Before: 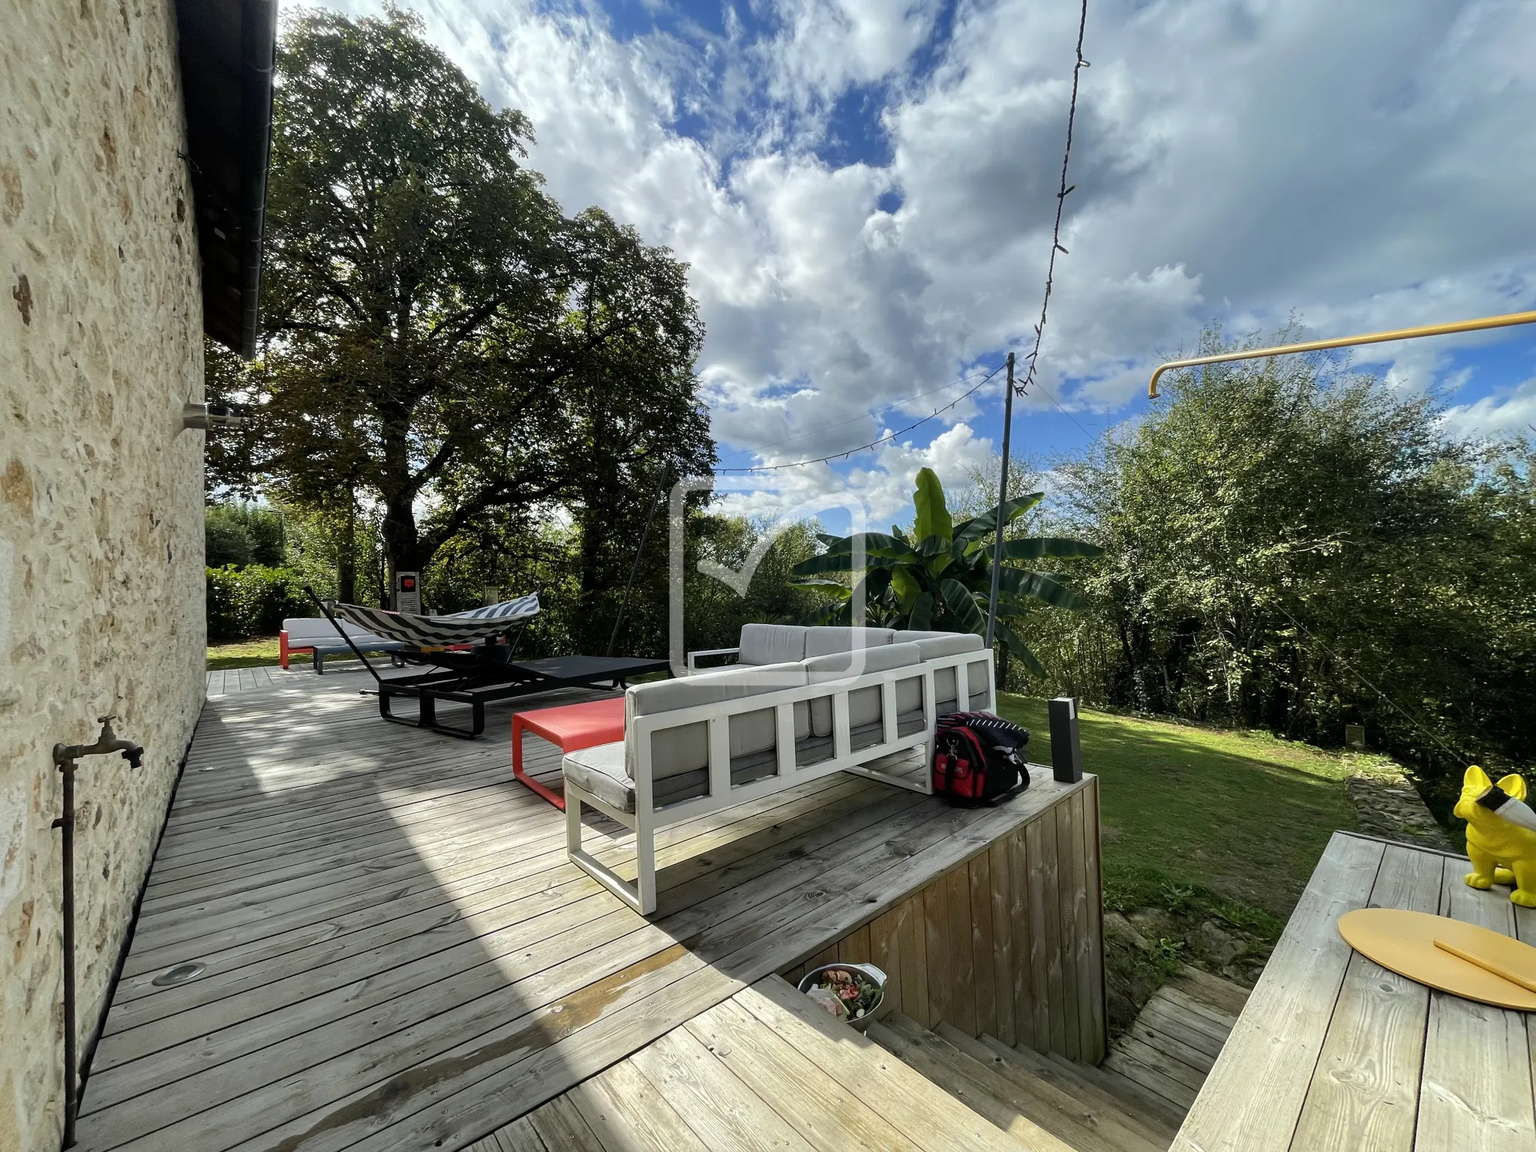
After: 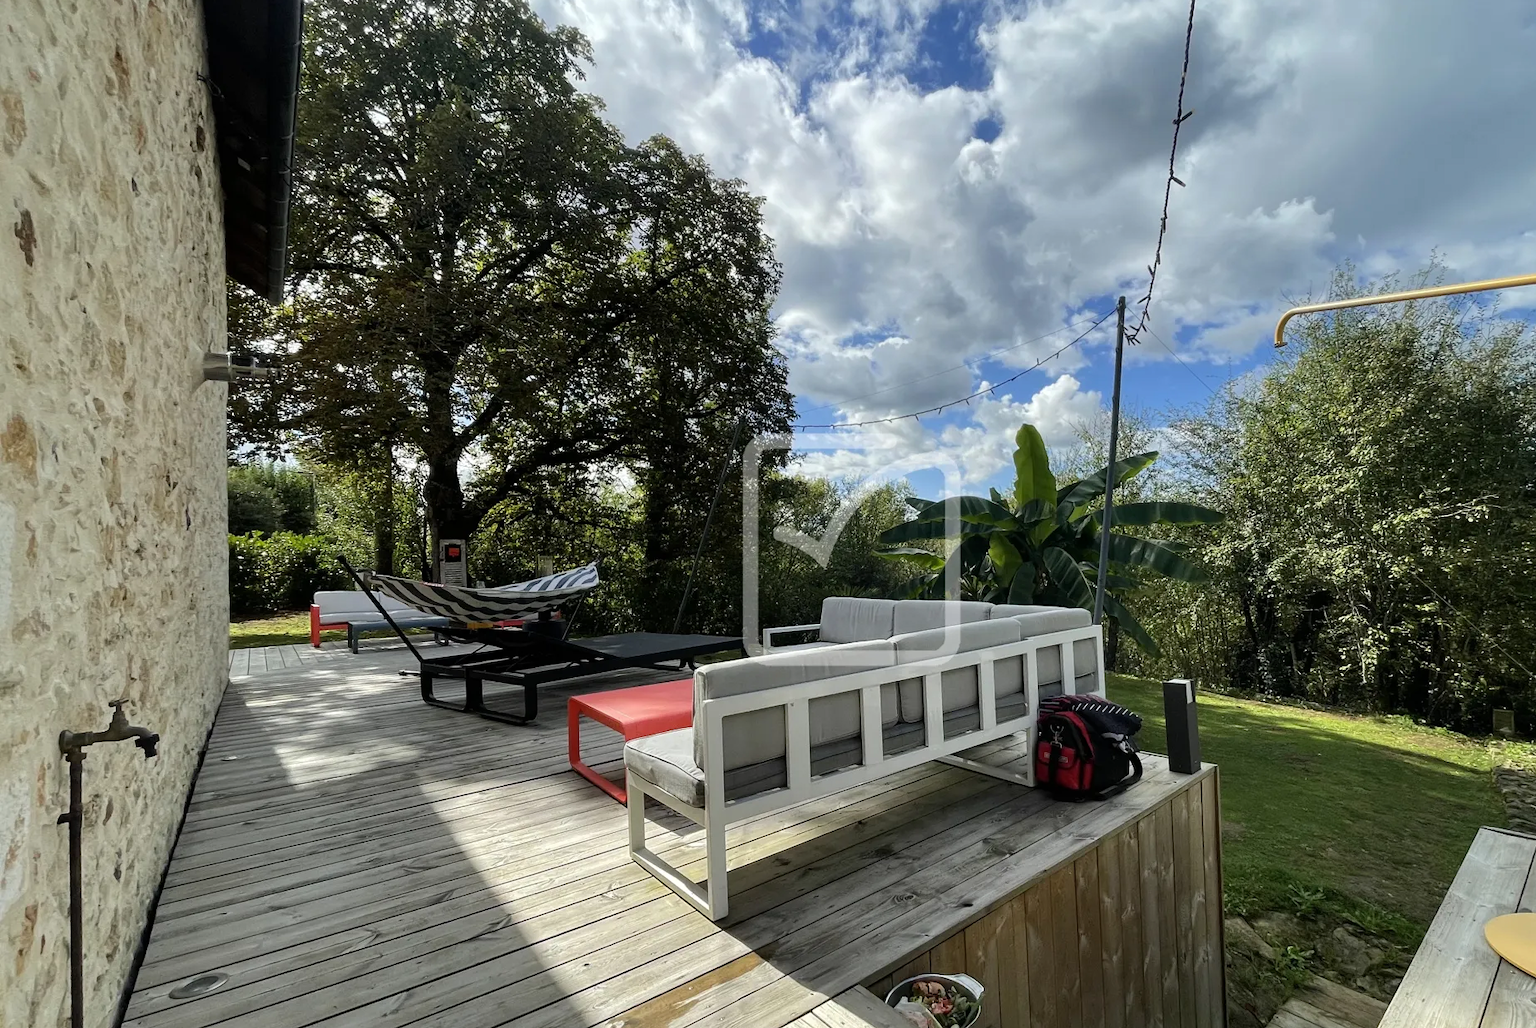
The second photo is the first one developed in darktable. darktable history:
crop: top 7.474%, right 9.828%, bottom 12.018%
tone equalizer: on, module defaults
